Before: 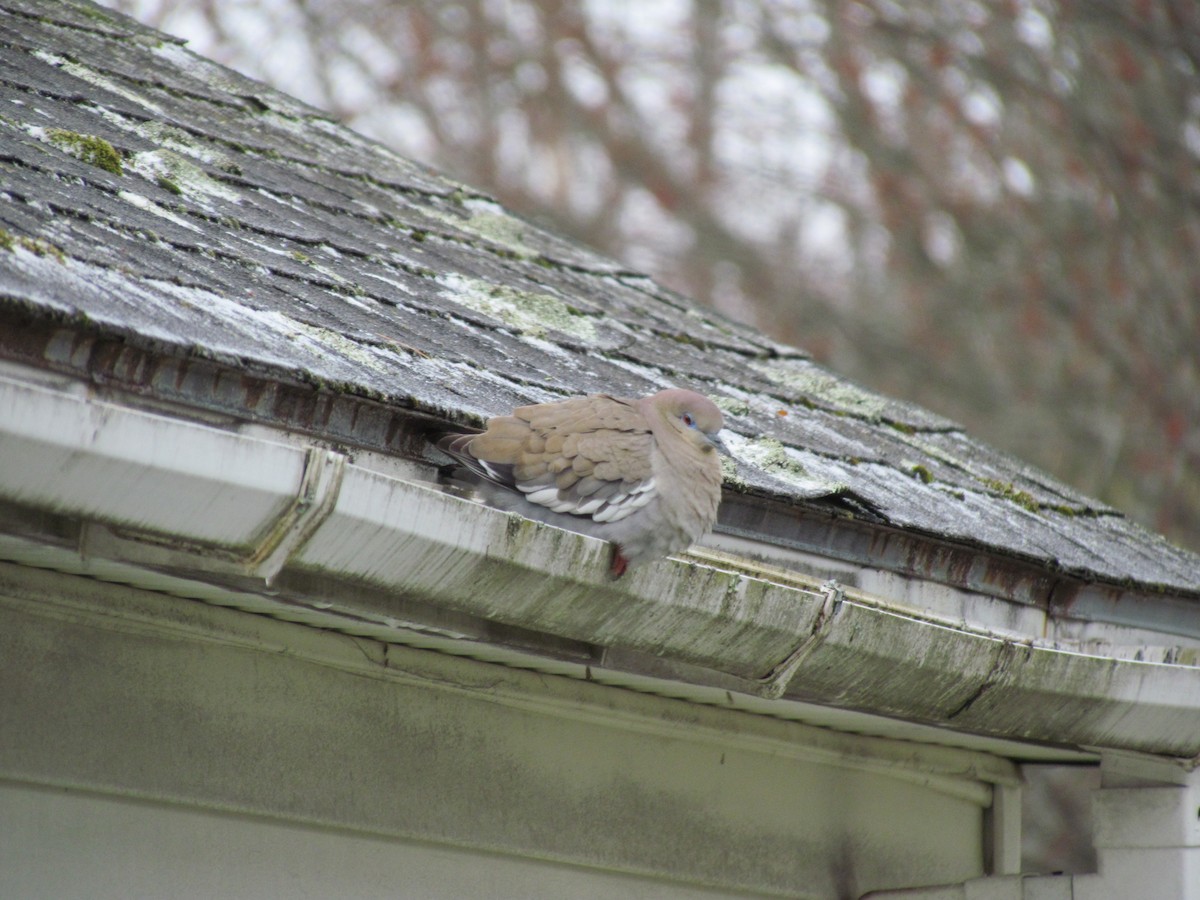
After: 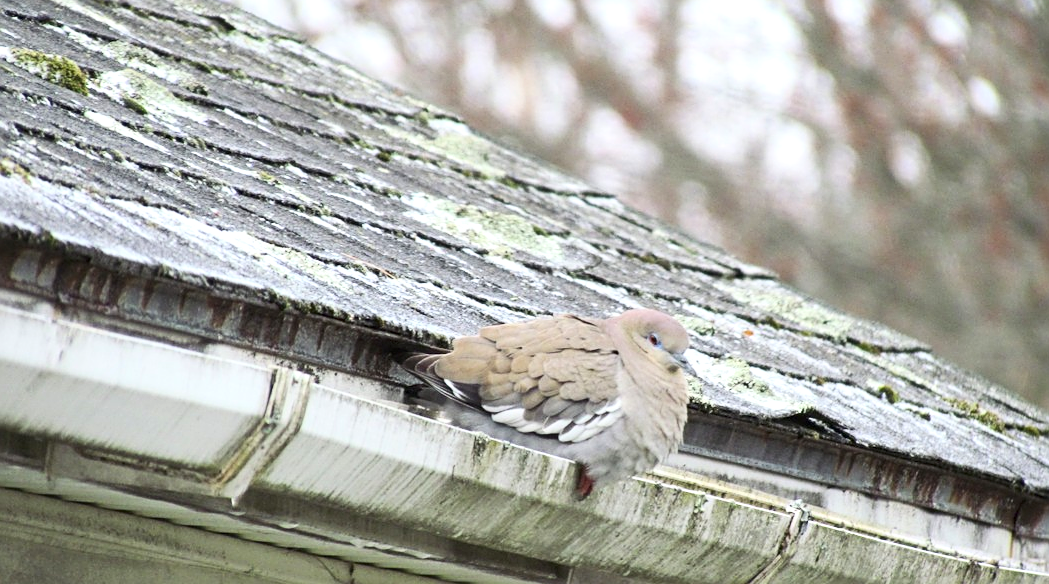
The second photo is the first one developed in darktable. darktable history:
tone equalizer: -8 EV -0.748 EV, -7 EV -0.704 EV, -6 EV -0.632 EV, -5 EV -0.382 EV, -3 EV 0.378 EV, -2 EV 0.6 EV, -1 EV 0.696 EV, +0 EV 0.764 EV, smoothing diameter 24.78%, edges refinement/feathering 7.41, preserve details guided filter
contrast brightness saturation: contrast 0.239, brightness 0.088
crop: left 2.882%, top 8.967%, right 9.66%, bottom 26.036%
color correction: highlights a* -0.247, highlights b* -0.118
sharpen: on, module defaults
exposure: black level correction 0.001, exposure -0.205 EV, compensate exposure bias true, compensate highlight preservation false
